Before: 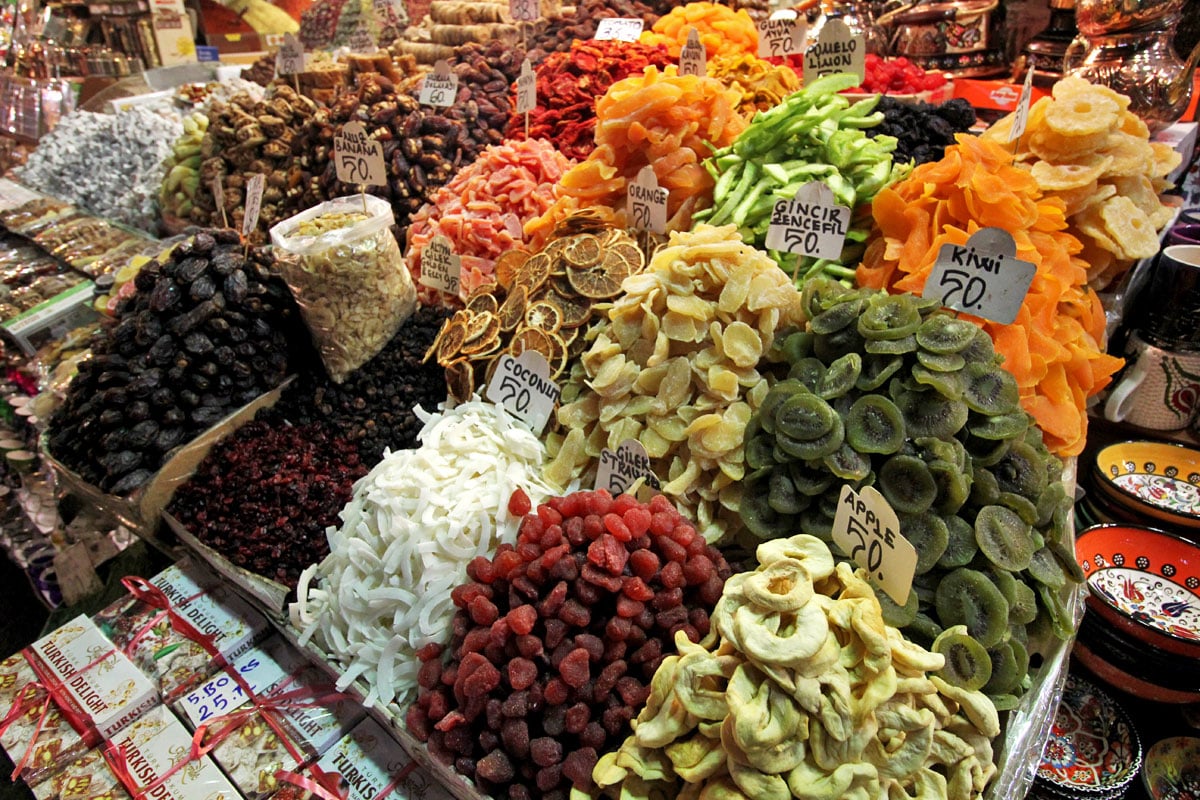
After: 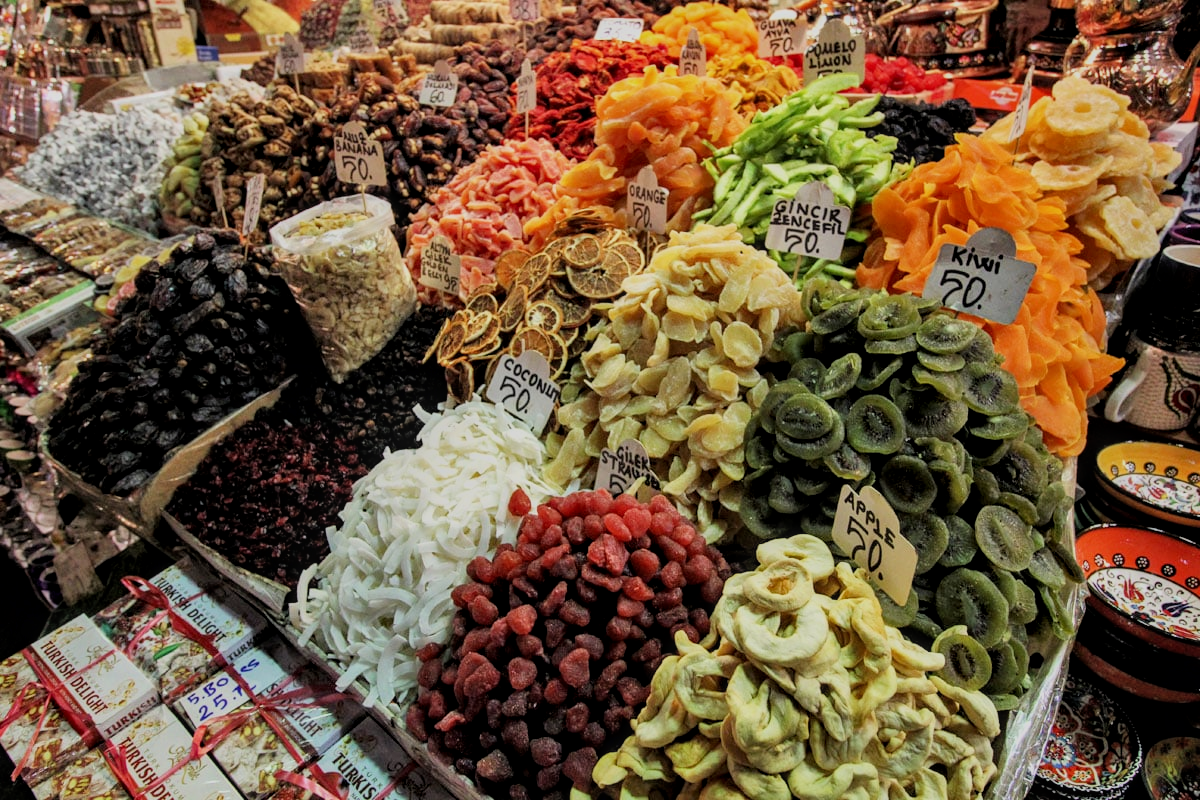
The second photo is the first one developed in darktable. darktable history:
local contrast: on, module defaults
filmic rgb: black relative exposure -7.65 EV, white relative exposure 4.56 EV, hardness 3.61, color science v6 (2022)
